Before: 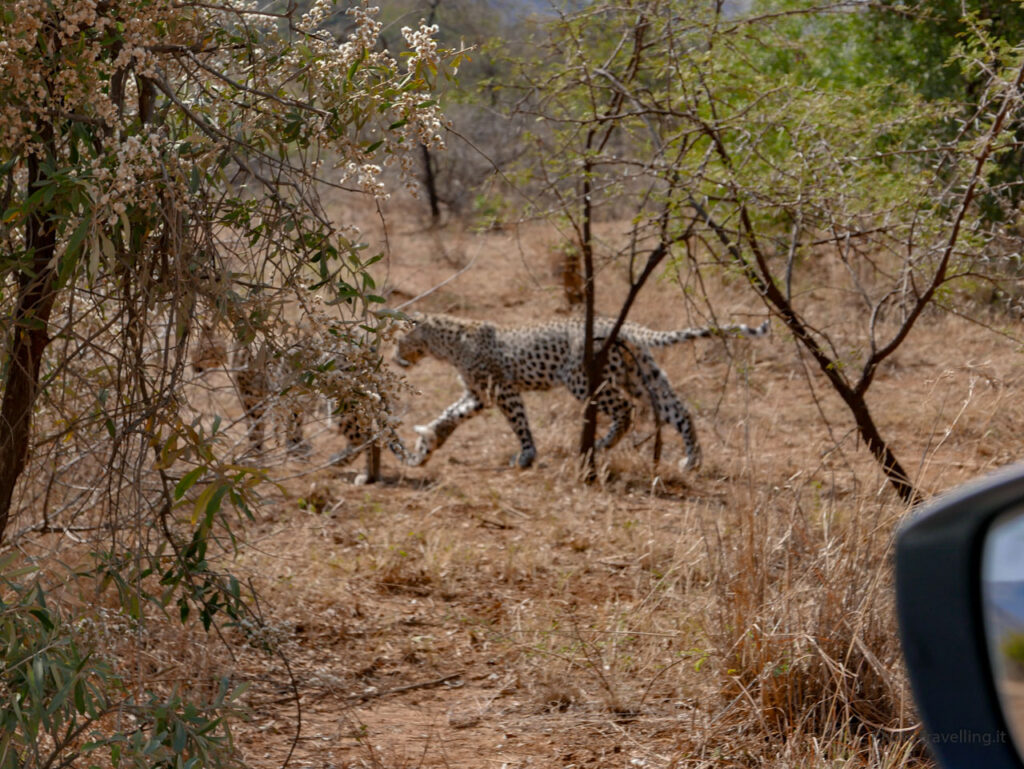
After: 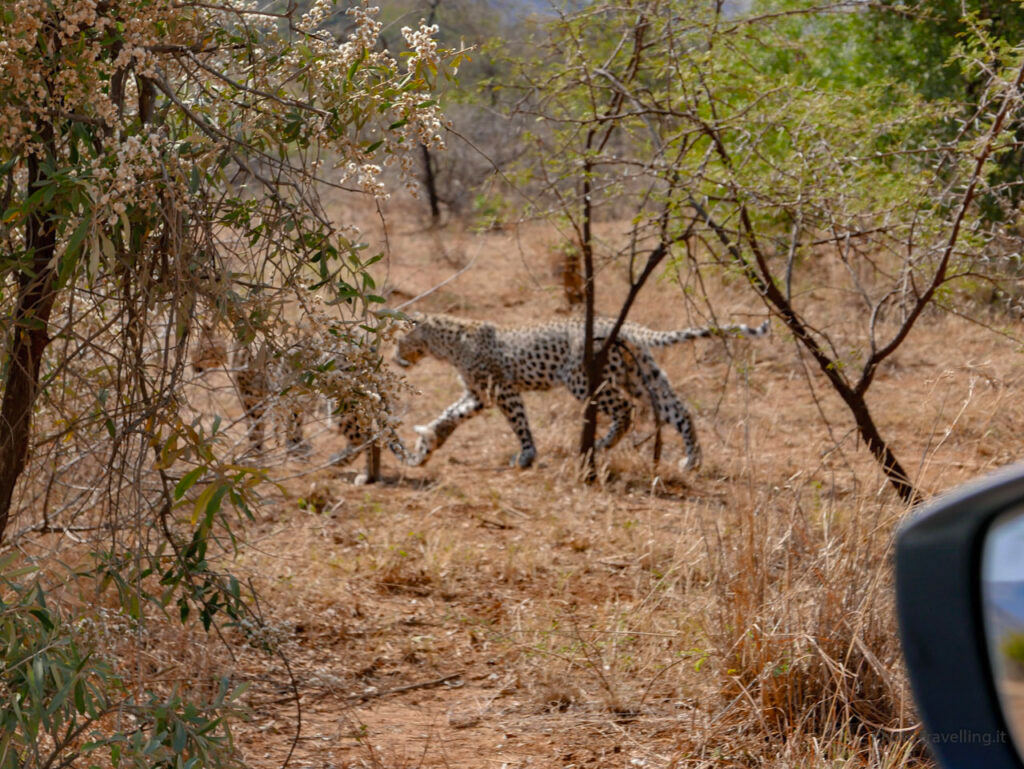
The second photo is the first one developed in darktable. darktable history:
contrast brightness saturation: contrast 0.073, brightness 0.071, saturation 0.176
